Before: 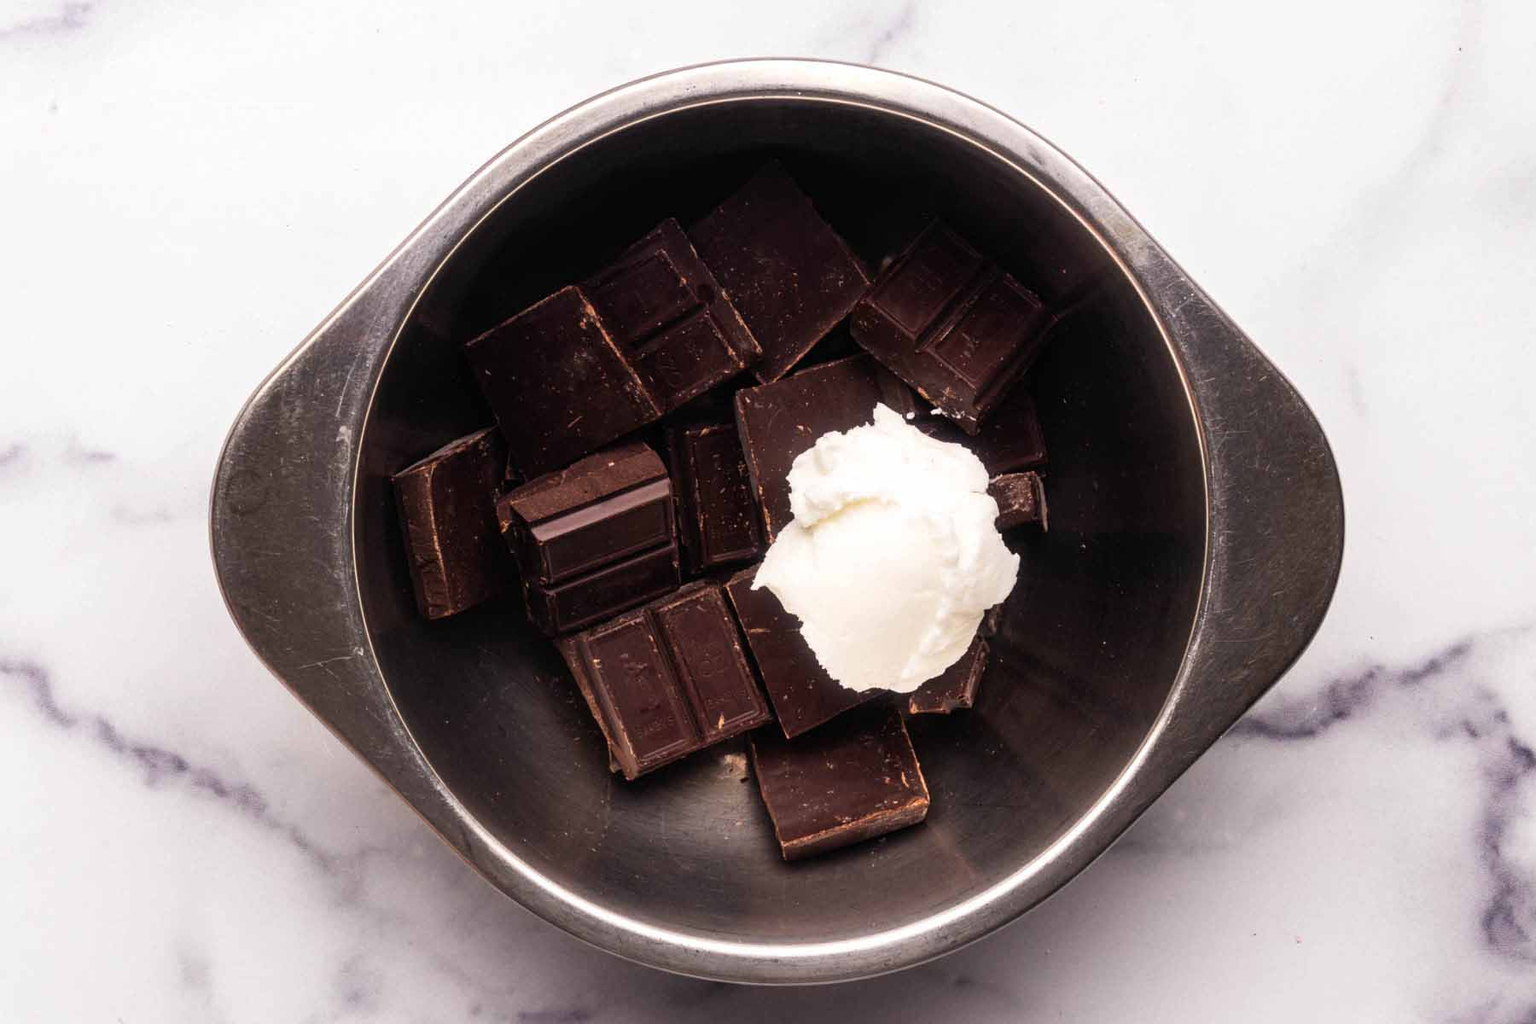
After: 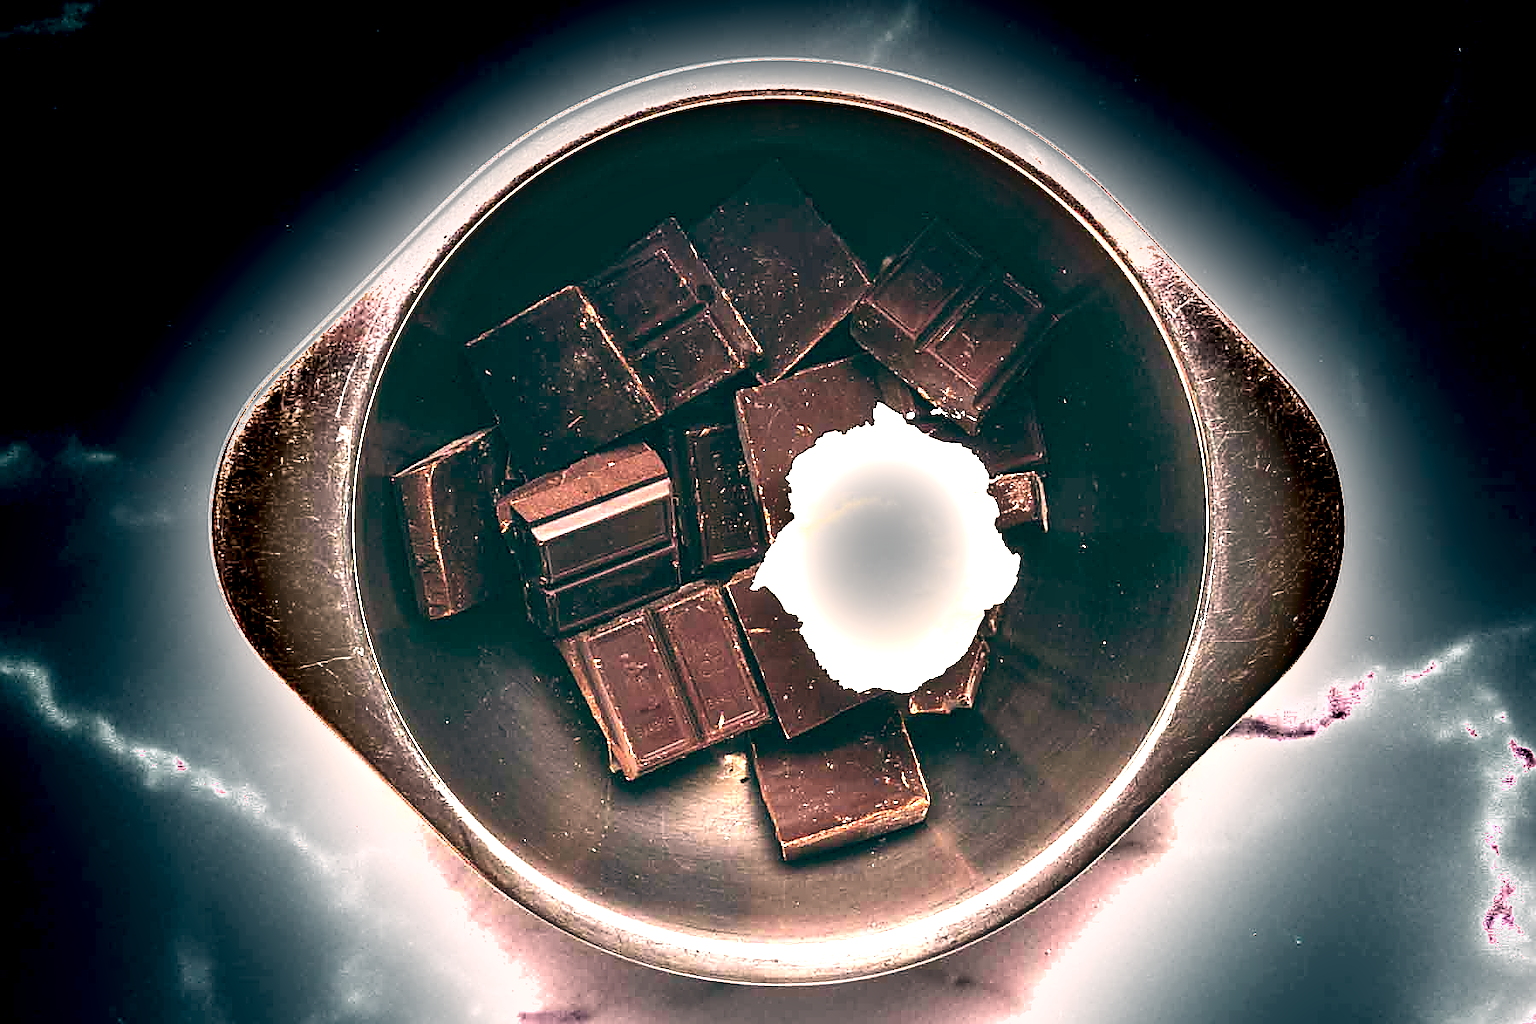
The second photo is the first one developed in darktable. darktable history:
shadows and highlights: shadows 43.71, white point adjustment -1.46, soften with gaussian
sharpen: radius 1.4, amount 1.25, threshold 0.7
color balance: lift [1.005, 0.99, 1.007, 1.01], gamma [1, 0.979, 1.011, 1.021], gain [0.923, 1.098, 1.025, 0.902], input saturation 90.45%, contrast 7.73%, output saturation 105.91%
exposure: black level correction 0, exposure 2.138 EV, compensate exposure bias true, compensate highlight preservation false
